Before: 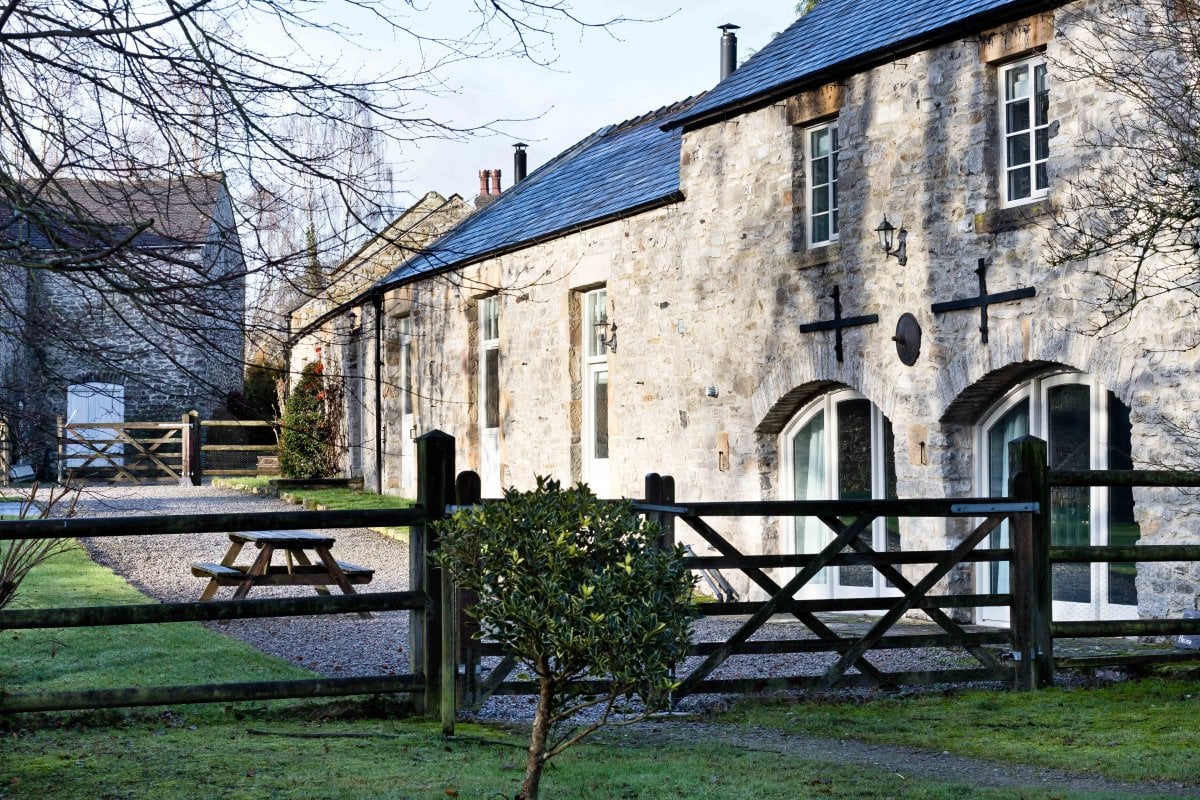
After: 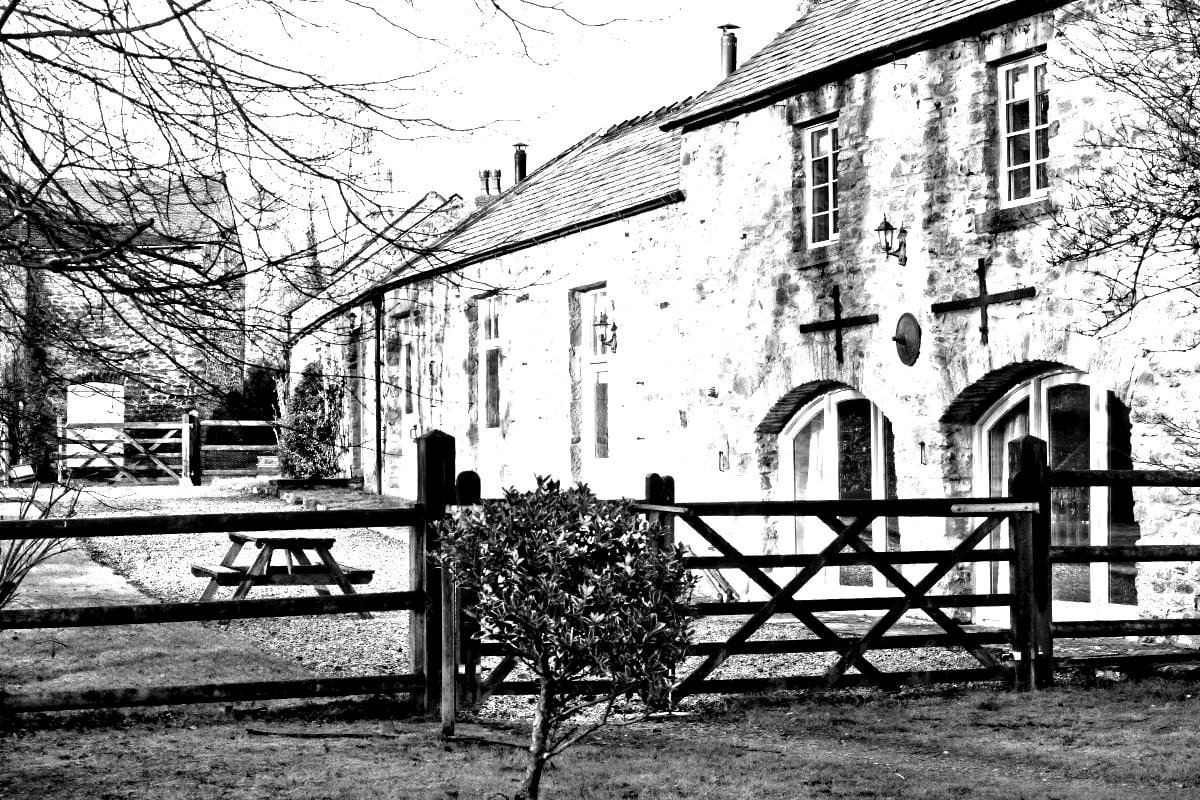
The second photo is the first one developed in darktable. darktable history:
contrast equalizer: y [[0.511, 0.558, 0.631, 0.632, 0.559, 0.512], [0.5 ×6], [0.507, 0.559, 0.627, 0.644, 0.647, 0.647], [0 ×6], [0 ×6]]
tone equalizer: -8 EV -1.08 EV, -7 EV -0.998 EV, -6 EV -0.829 EV, -5 EV -0.579 EV, -3 EV 0.6 EV, -2 EV 0.879 EV, -1 EV 1.01 EV, +0 EV 1.06 EV
color zones: curves: ch0 [(0, 0.613) (0.01, 0.613) (0.245, 0.448) (0.498, 0.529) (0.642, 0.665) (0.879, 0.777) (0.99, 0.613)]; ch1 [(0, 0) (0.143, 0) (0.286, 0) (0.429, 0) (0.571, 0) (0.714, 0) (0.857, 0)]
